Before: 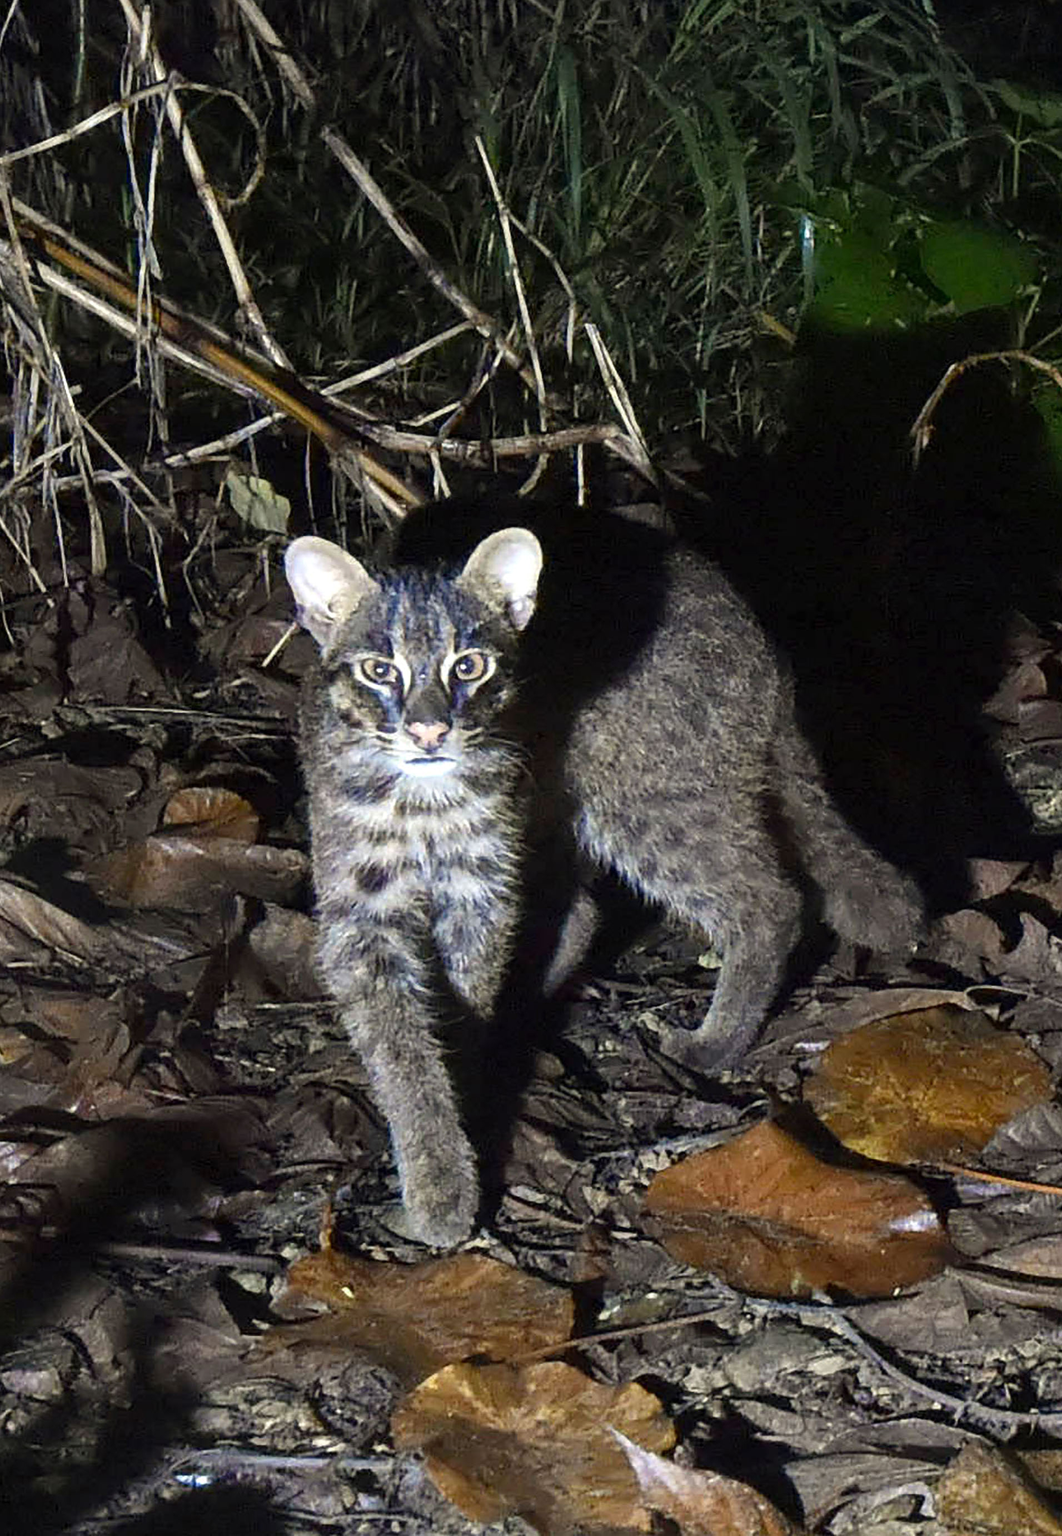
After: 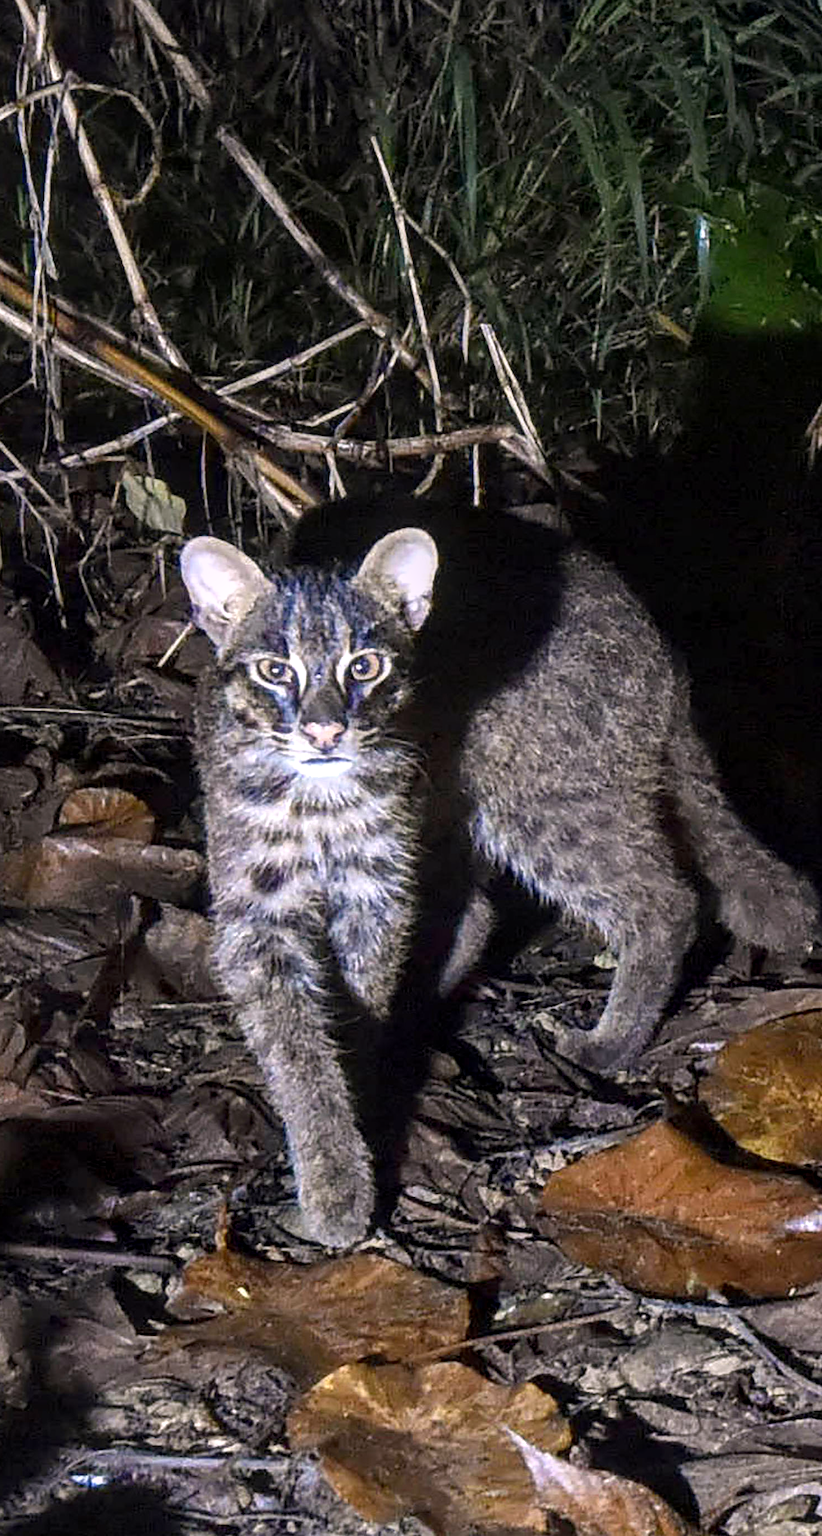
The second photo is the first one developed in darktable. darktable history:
crop: left 9.88%, right 12.664%
local contrast: on, module defaults
white balance: red 1.05, blue 1.072
